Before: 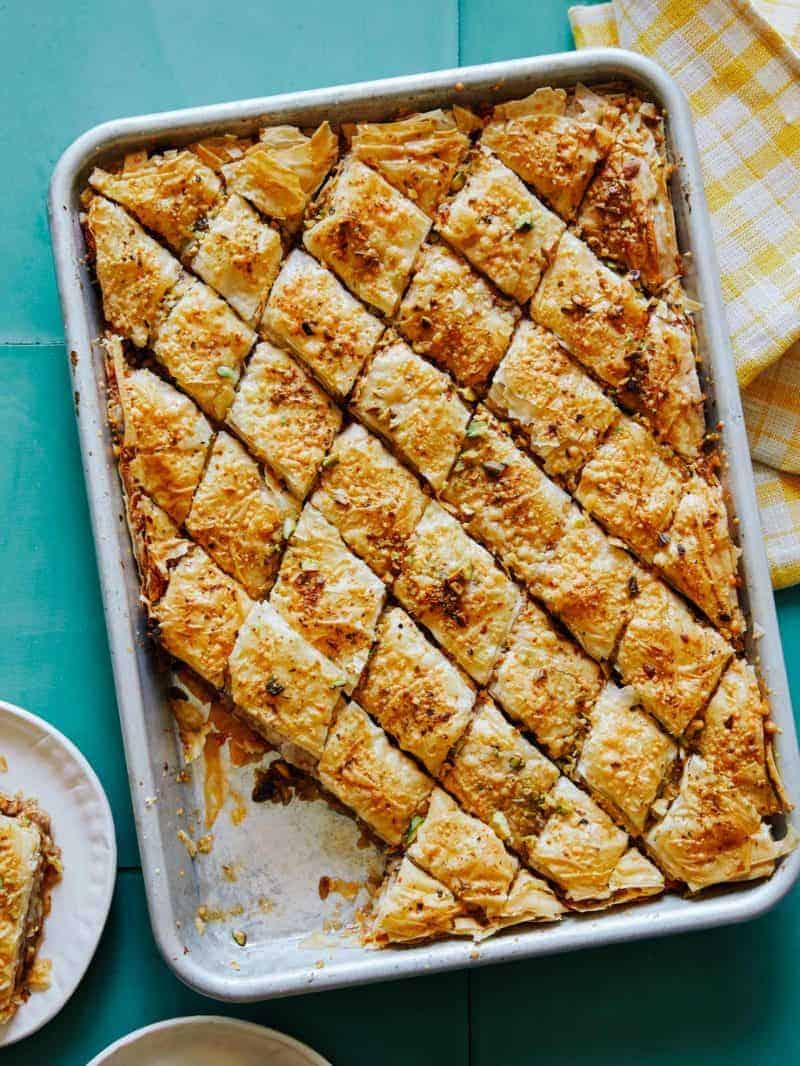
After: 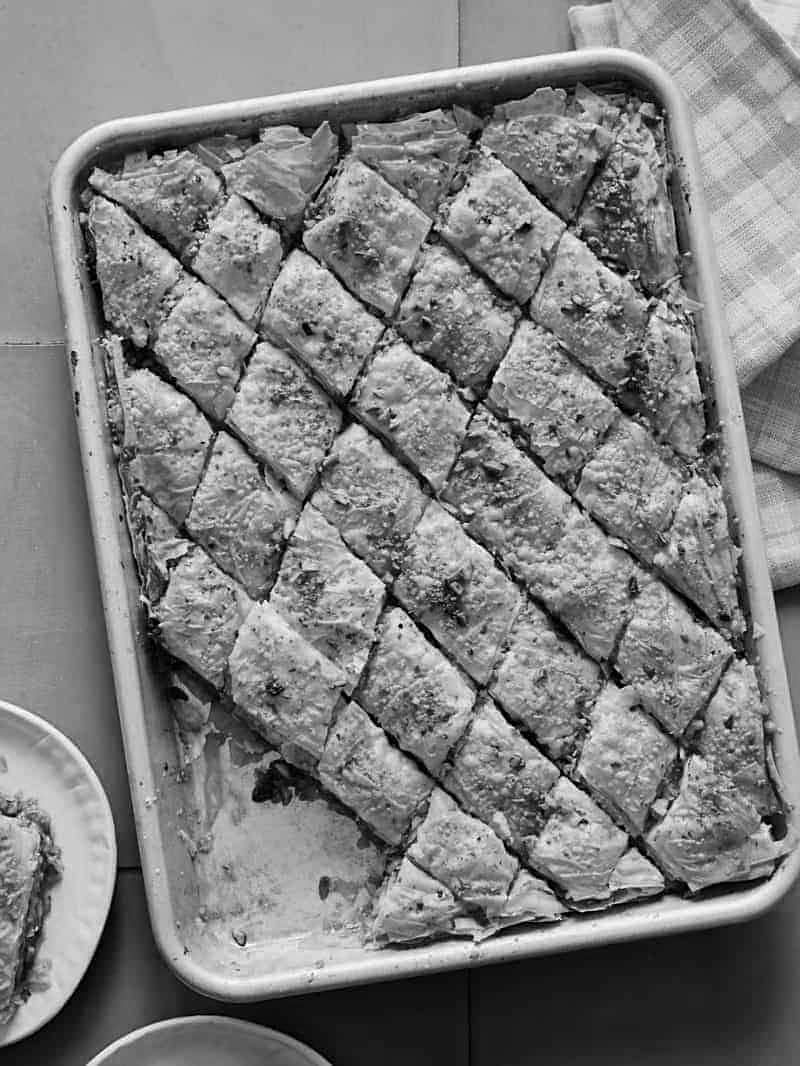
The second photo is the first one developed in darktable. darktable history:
sharpen: radius 1.835, amount 0.416, threshold 1.622
color calibration: output gray [0.31, 0.36, 0.33, 0], gray › normalize channels true, illuminant same as pipeline (D50), adaptation XYZ, x 0.346, y 0.358, temperature 5010.31 K, gamut compression 0.001
